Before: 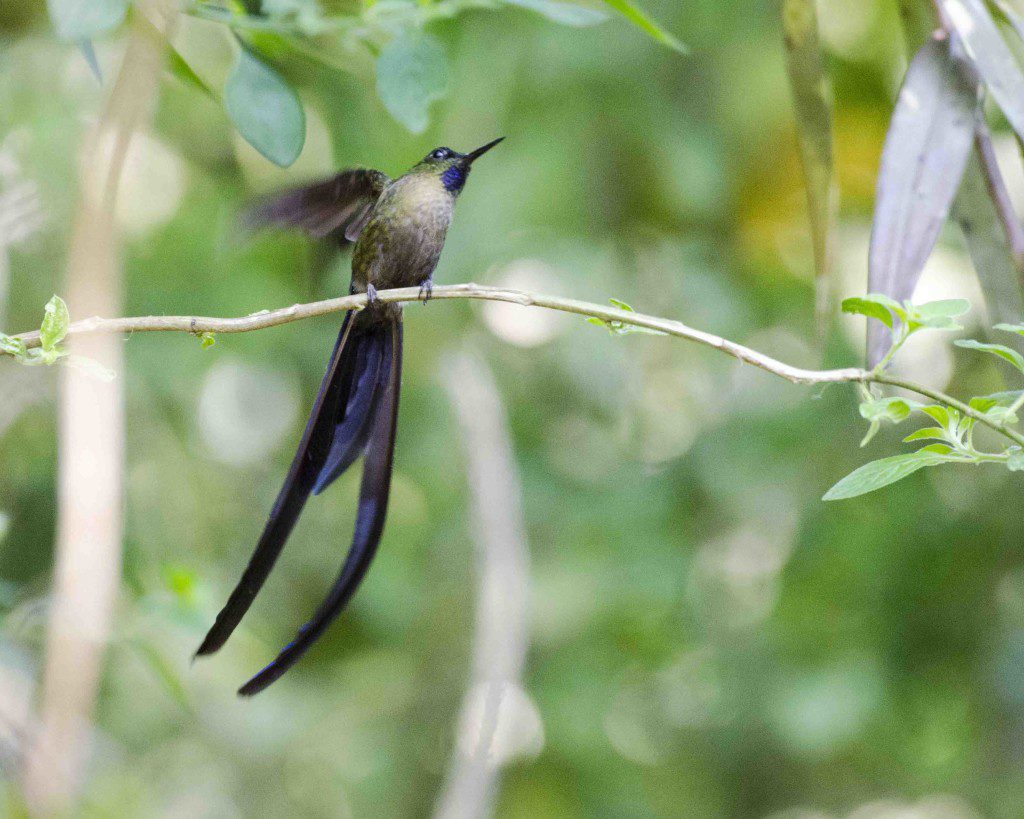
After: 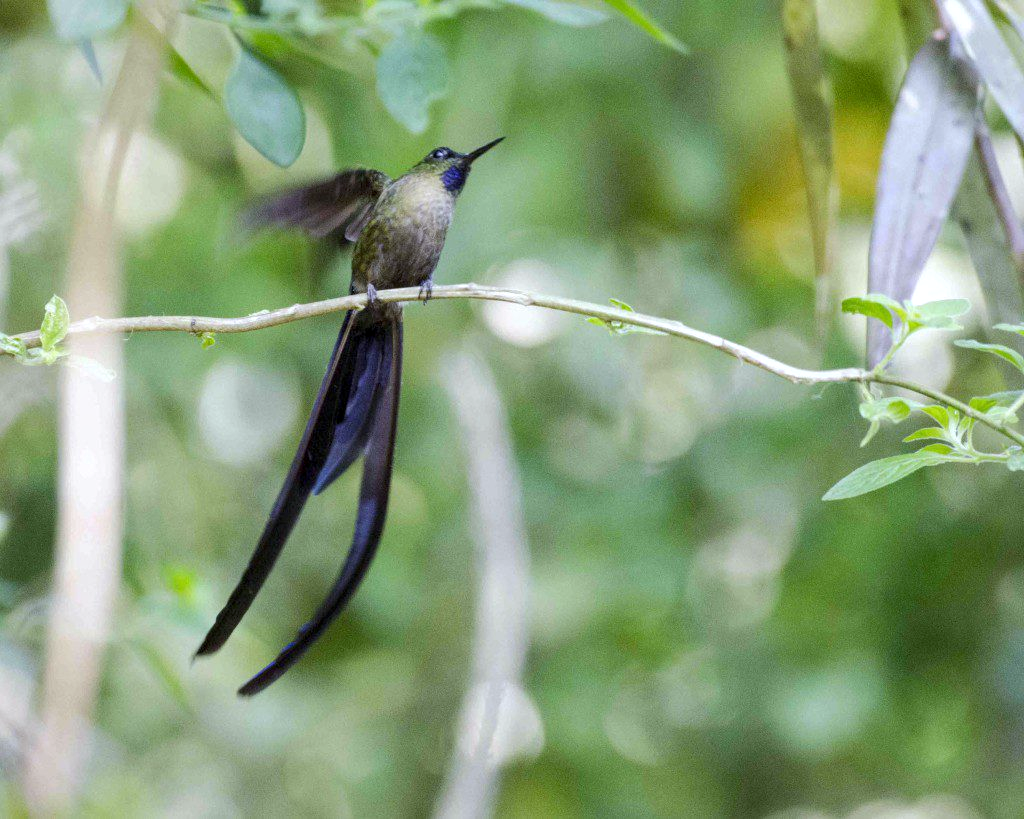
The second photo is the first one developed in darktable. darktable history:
exposure: black level correction 0.001, compensate highlight preservation false
local contrast: highlights 100%, shadows 100%, detail 120%, midtone range 0.2
white balance: red 0.974, blue 1.044
